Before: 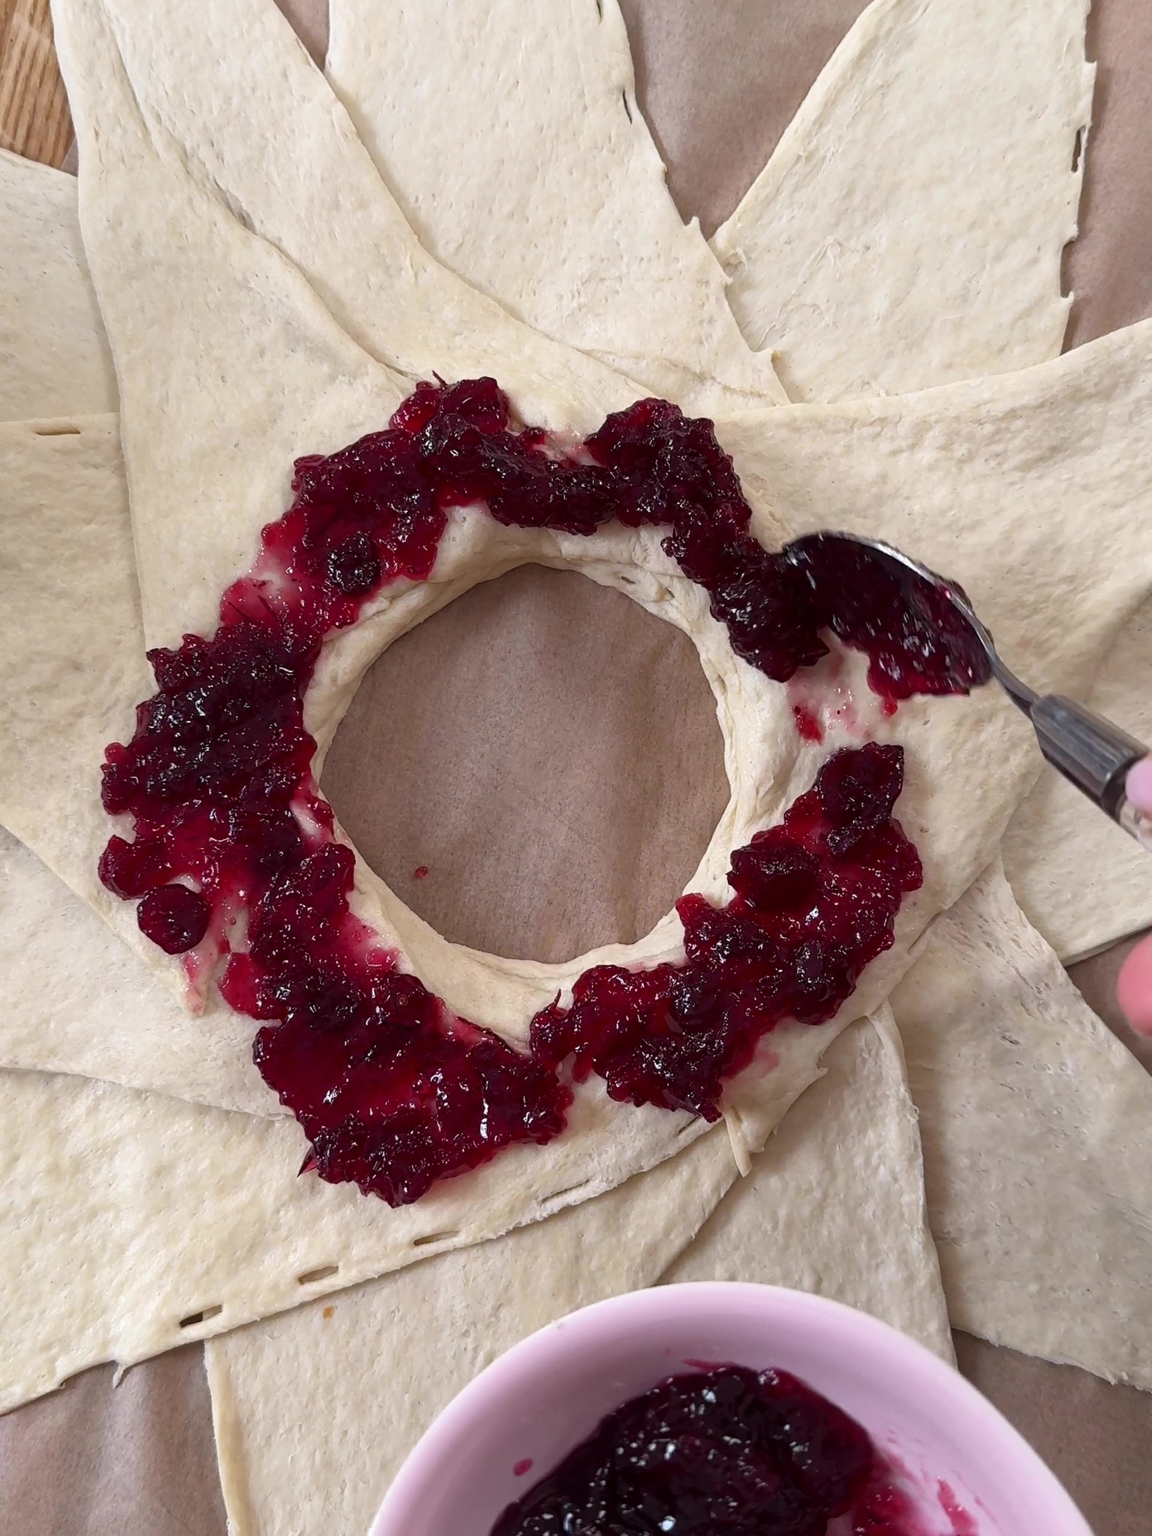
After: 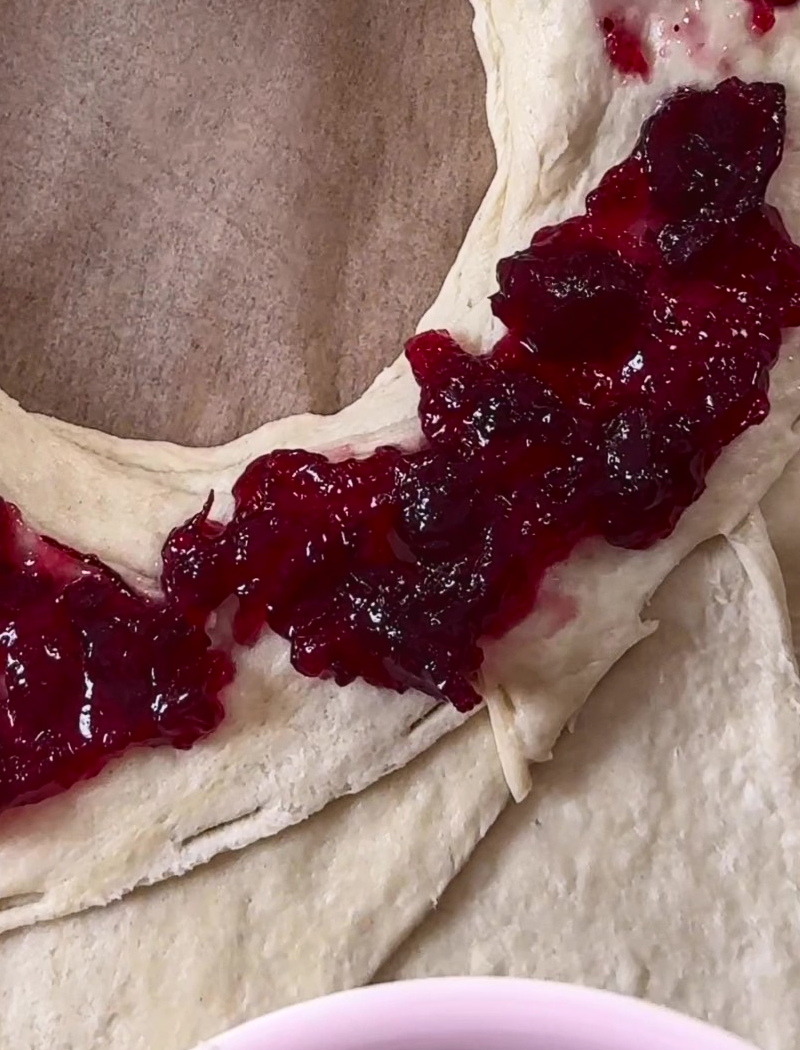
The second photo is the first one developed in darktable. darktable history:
crop: left 37.563%, top 45.309%, right 20.707%, bottom 13.637%
contrast brightness saturation: contrast 0.219
local contrast: detail 110%
